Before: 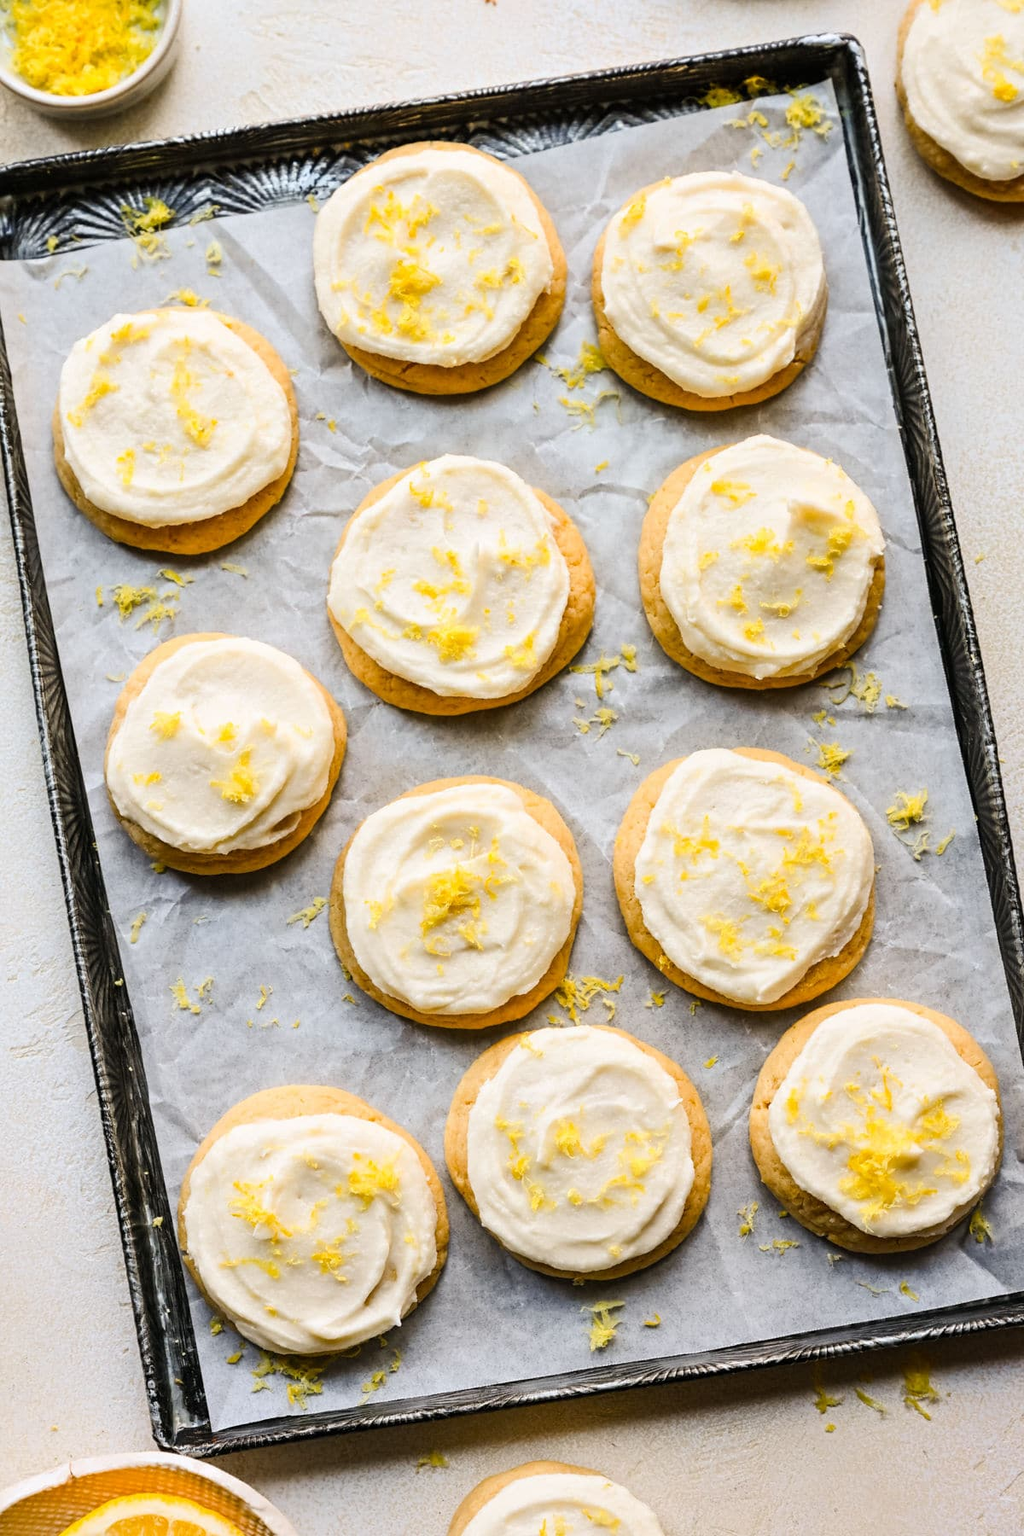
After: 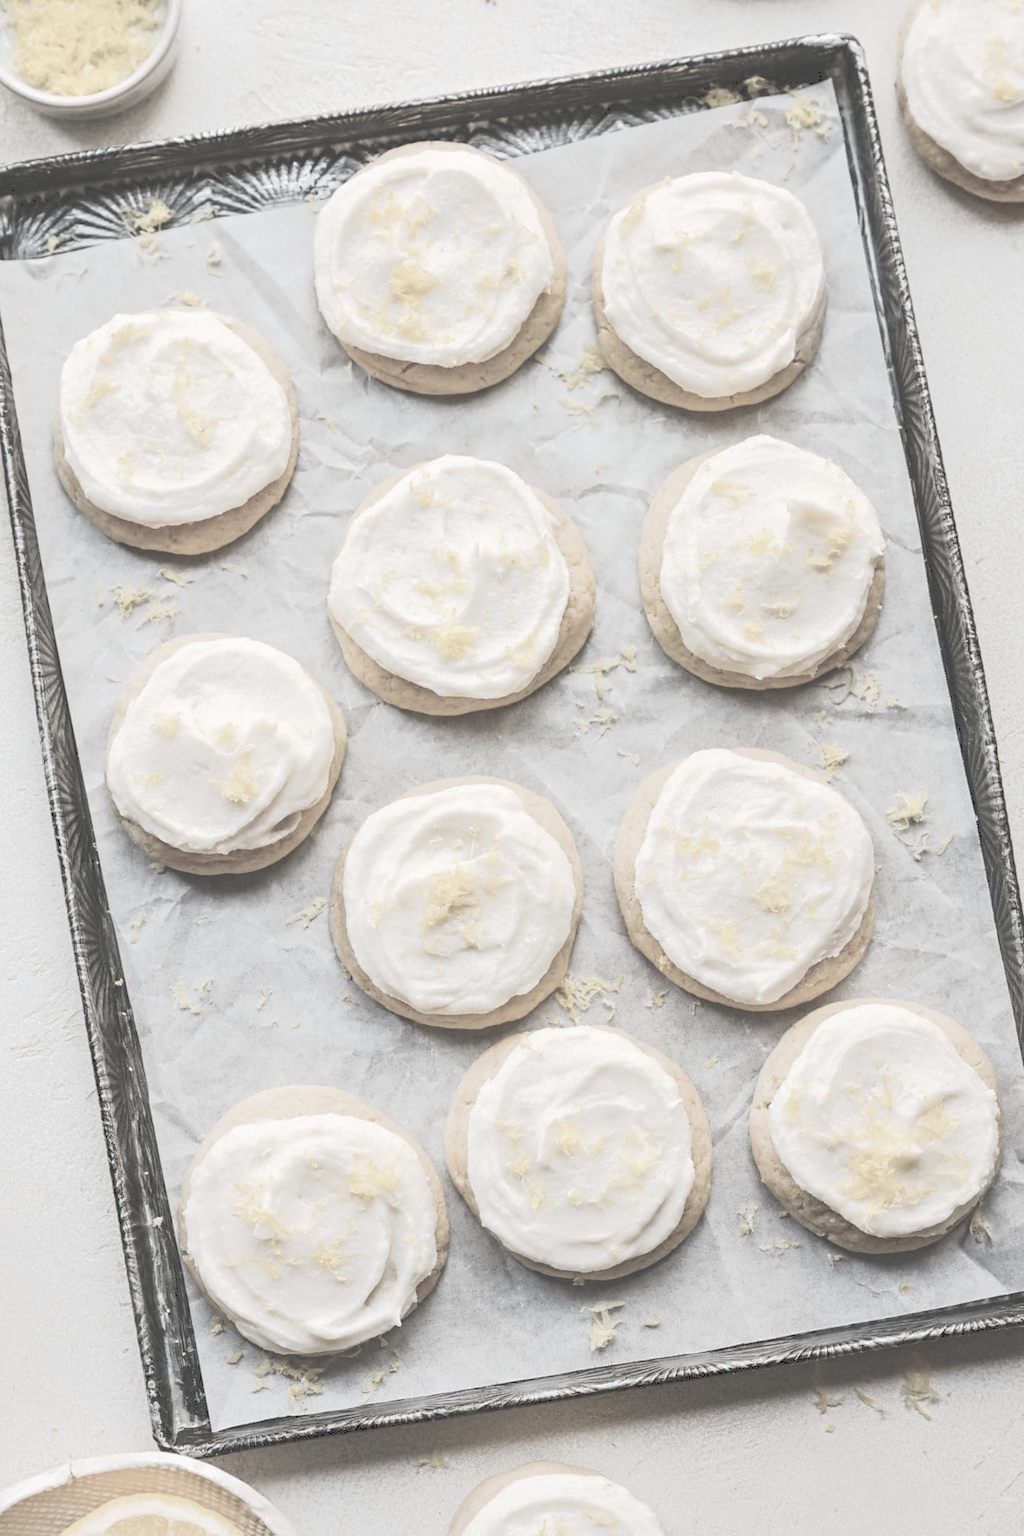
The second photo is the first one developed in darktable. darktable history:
tone curve: curves: ch0 [(0, 0) (0.003, 0.275) (0.011, 0.288) (0.025, 0.309) (0.044, 0.326) (0.069, 0.346) (0.1, 0.37) (0.136, 0.396) (0.177, 0.432) (0.224, 0.473) (0.277, 0.516) (0.335, 0.566) (0.399, 0.611) (0.468, 0.661) (0.543, 0.711) (0.623, 0.761) (0.709, 0.817) (0.801, 0.867) (0.898, 0.911) (1, 1)], preserve colors none
color correction: saturation 0.3
